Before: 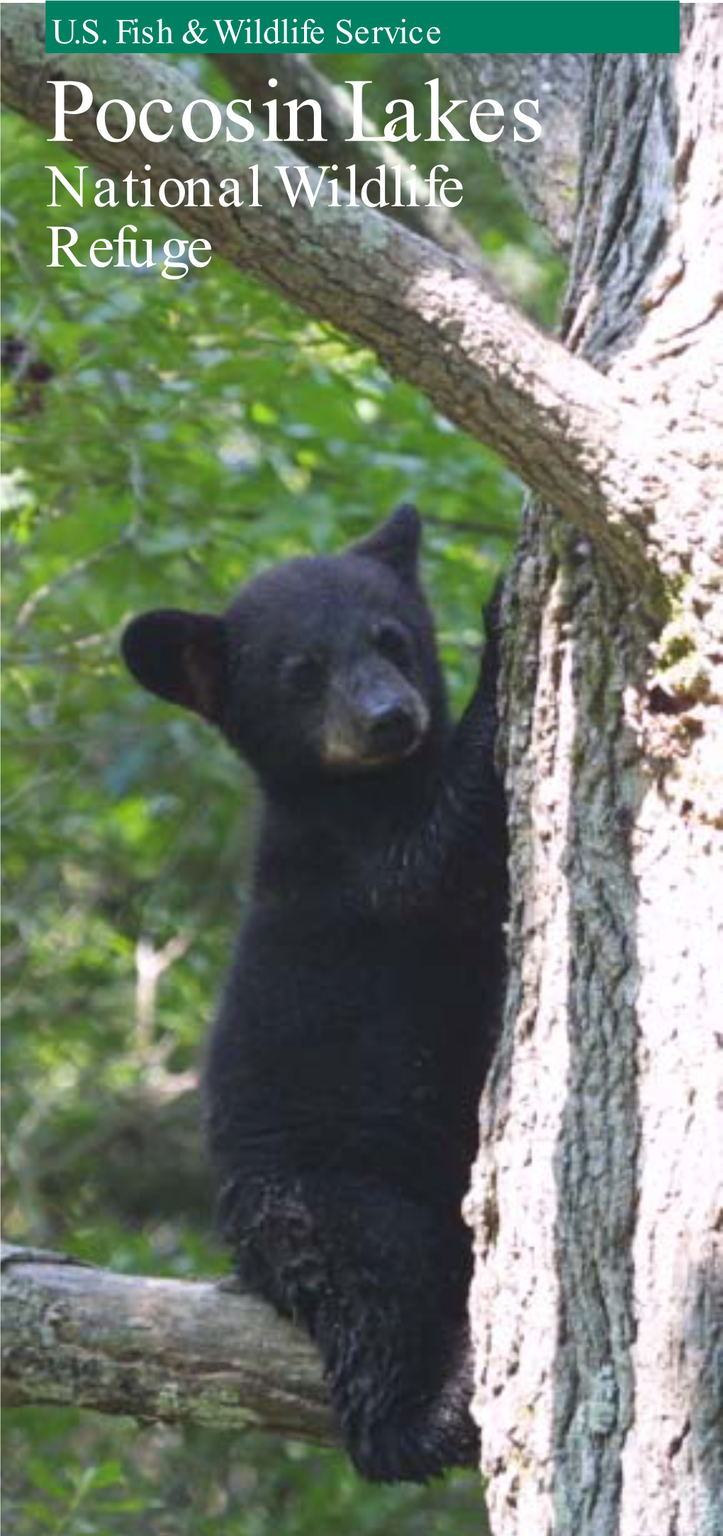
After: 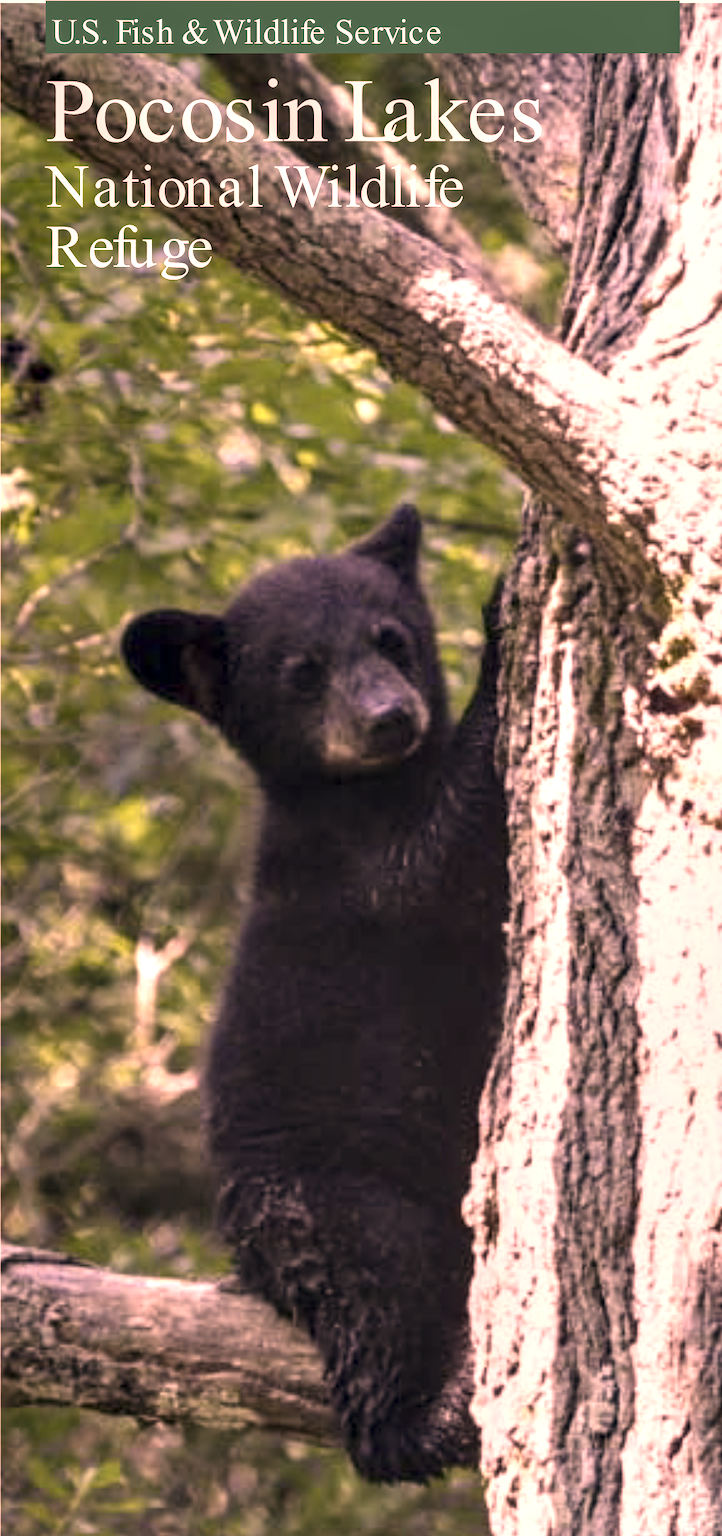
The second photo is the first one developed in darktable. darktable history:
local contrast: highlights 65%, shadows 54%, detail 169%, midtone range 0.514
white balance: red 1.004, blue 1.096
color correction: highlights a* 40, highlights b* 40, saturation 0.69
